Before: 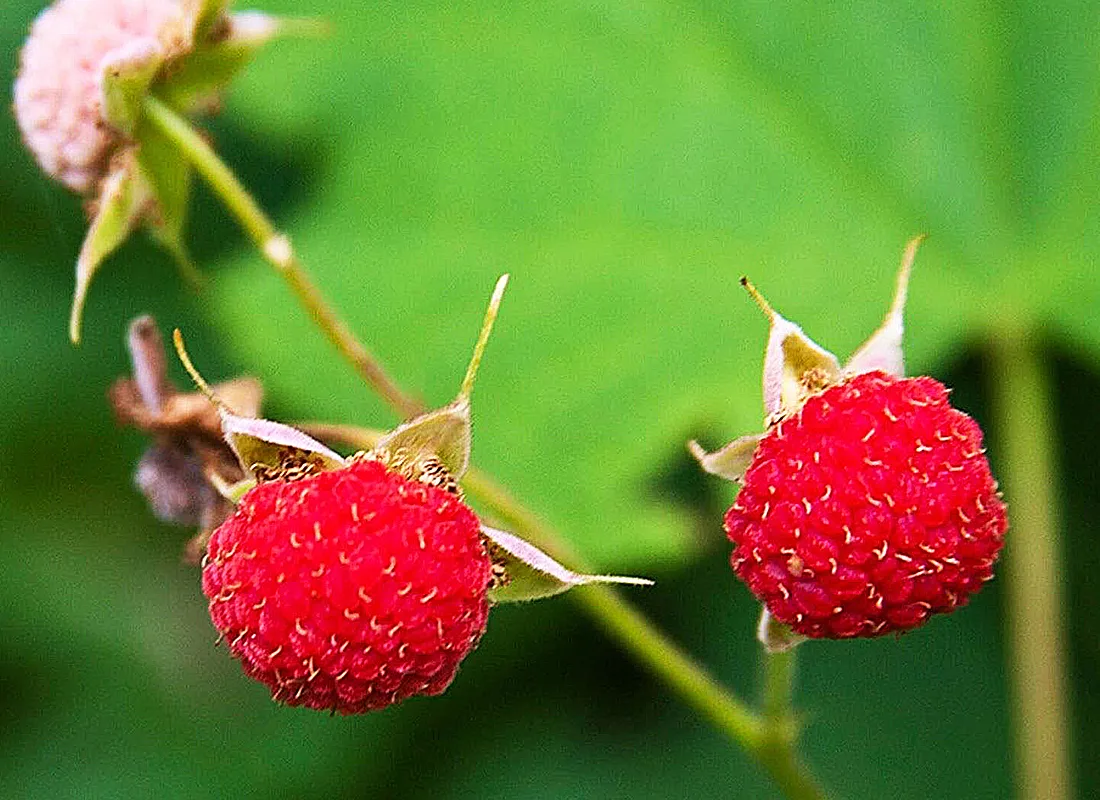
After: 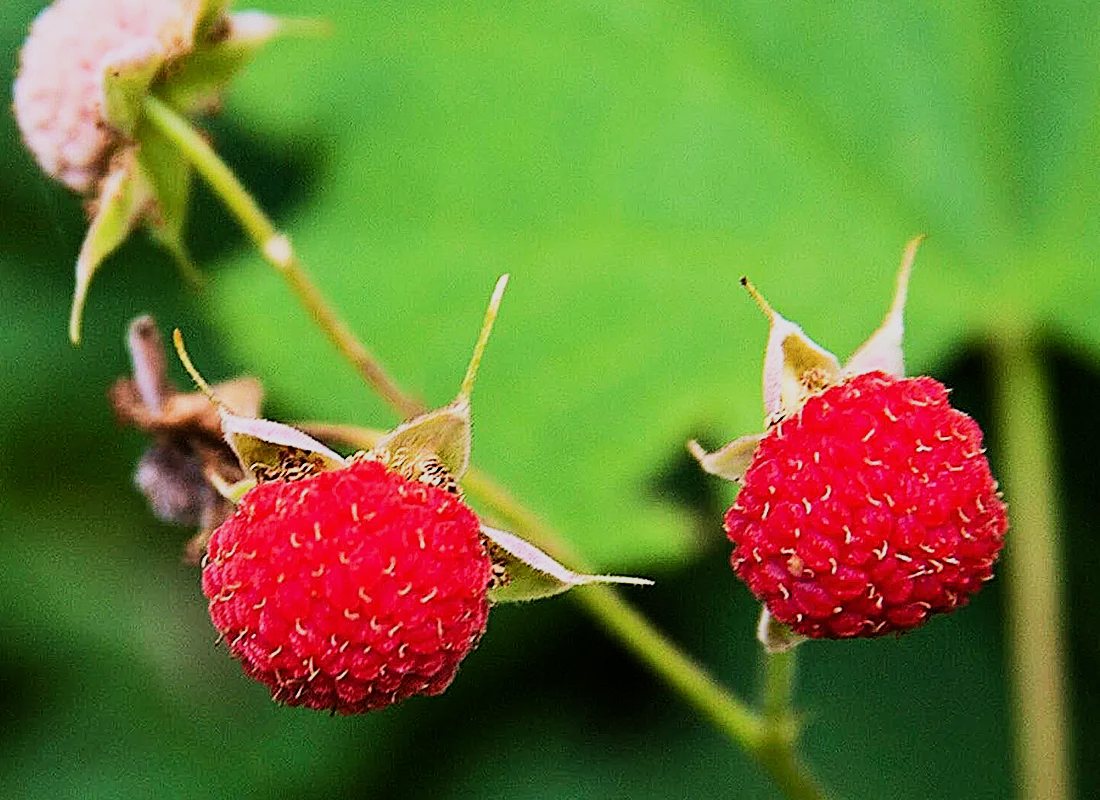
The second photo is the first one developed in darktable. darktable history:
filmic rgb: black relative exposure -7.5 EV, white relative exposure 5 EV, hardness 3.31, contrast 1.3, contrast in shadows safe
